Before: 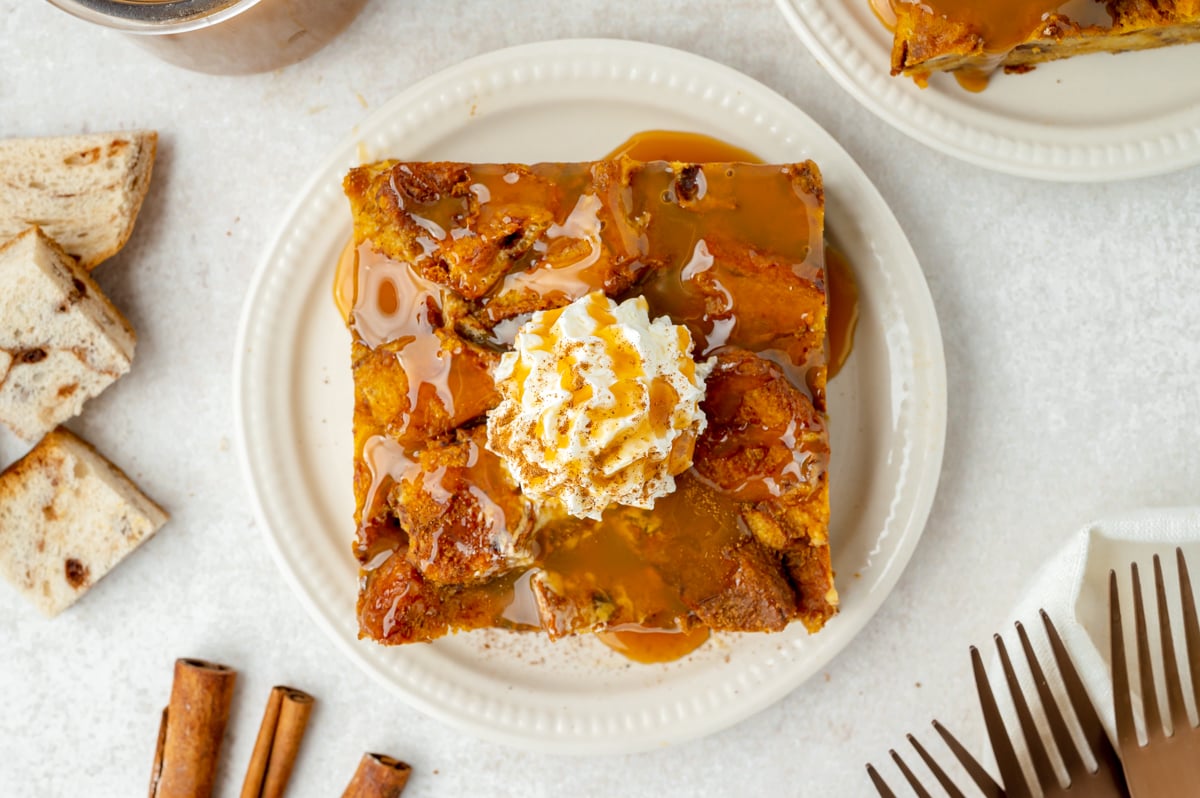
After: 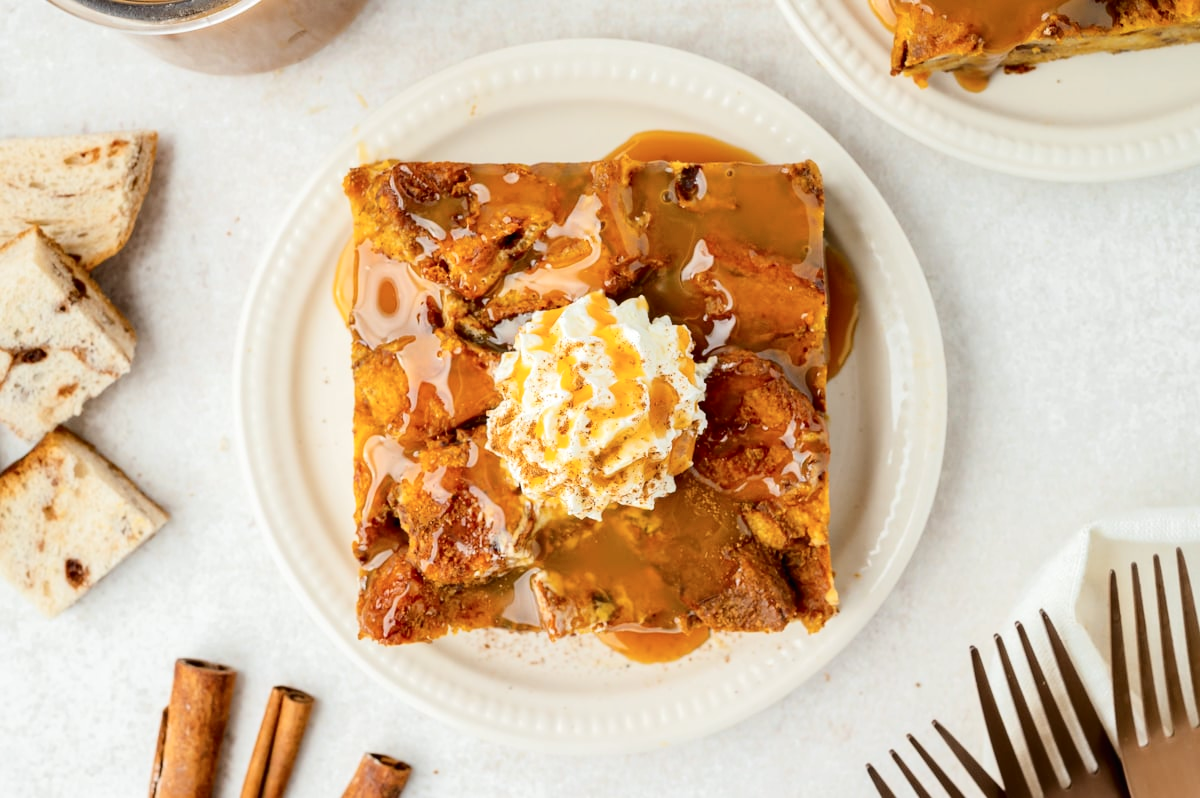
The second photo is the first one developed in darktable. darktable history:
tone curve: curves: ch0 [(0, 0) (0.003, 0.008) (0.011, 0.017) (0.025, 0.027) (0.044, 0.043) (0.069, 0.059) (0.1, 0.086) (0.136, 0.112) (0.177, 0.152) (0.224, 0.203) (0.277, 0.277) (0.335, 0.346) (0.399, 0.439) (0.468, 0.527) (0.543, 0.613) (0.623, 0.693) (0.709, 0.787) (0.801, 0.863) (0.898, 0.927) (1, 1)], color space Lab, independent channels, preserve colors none
